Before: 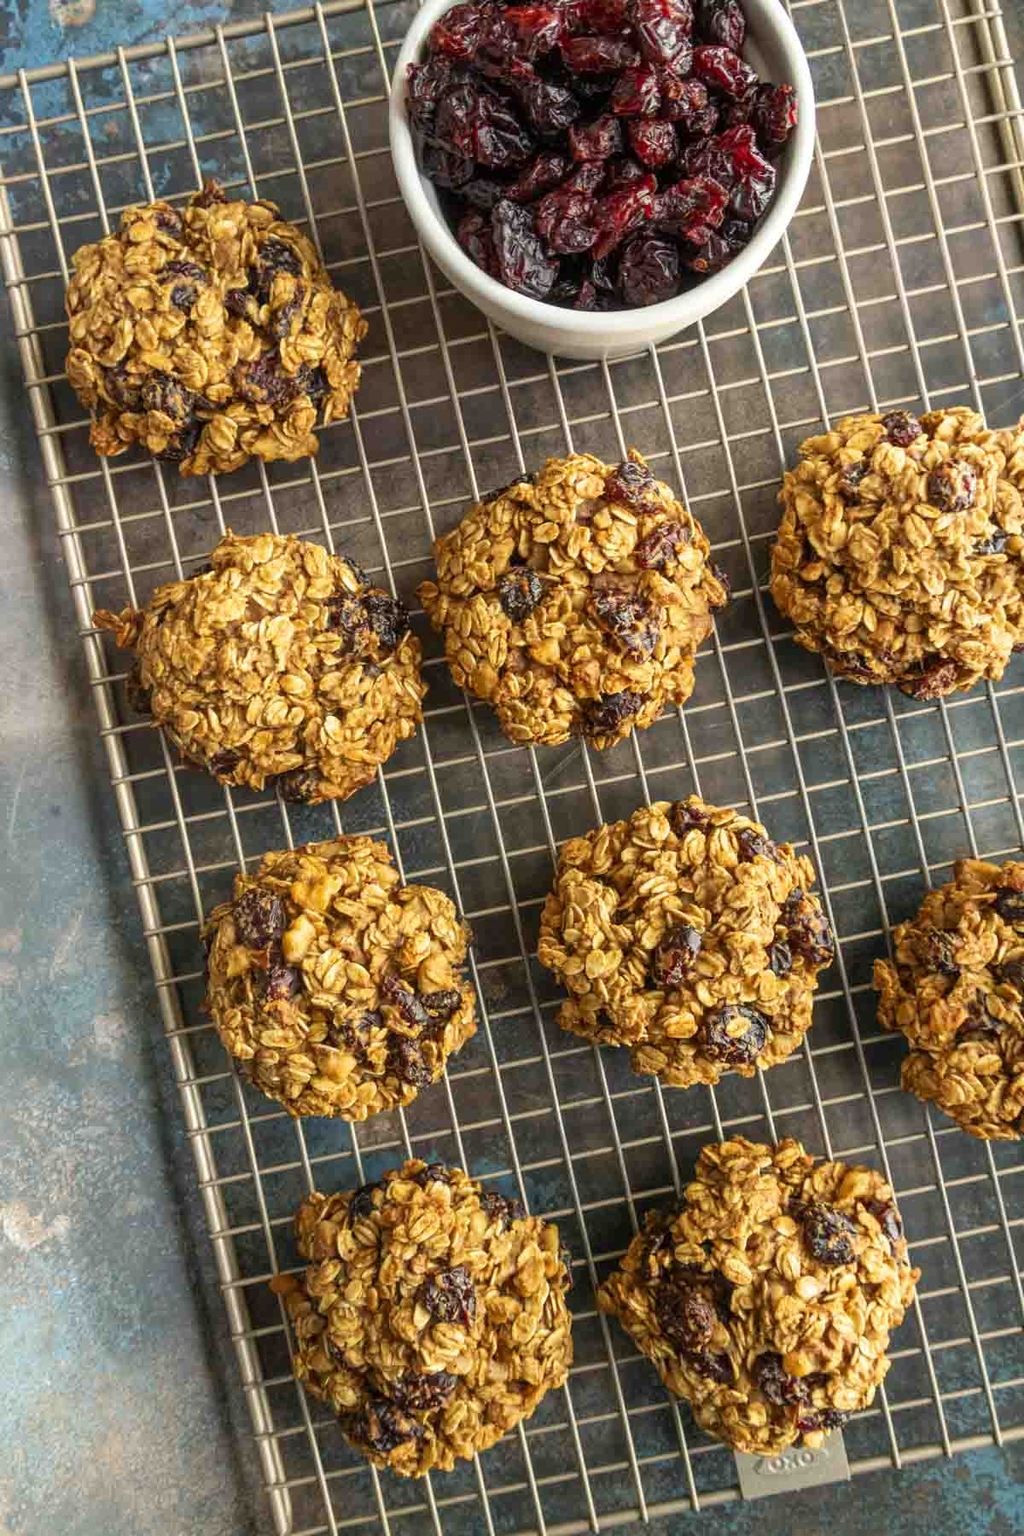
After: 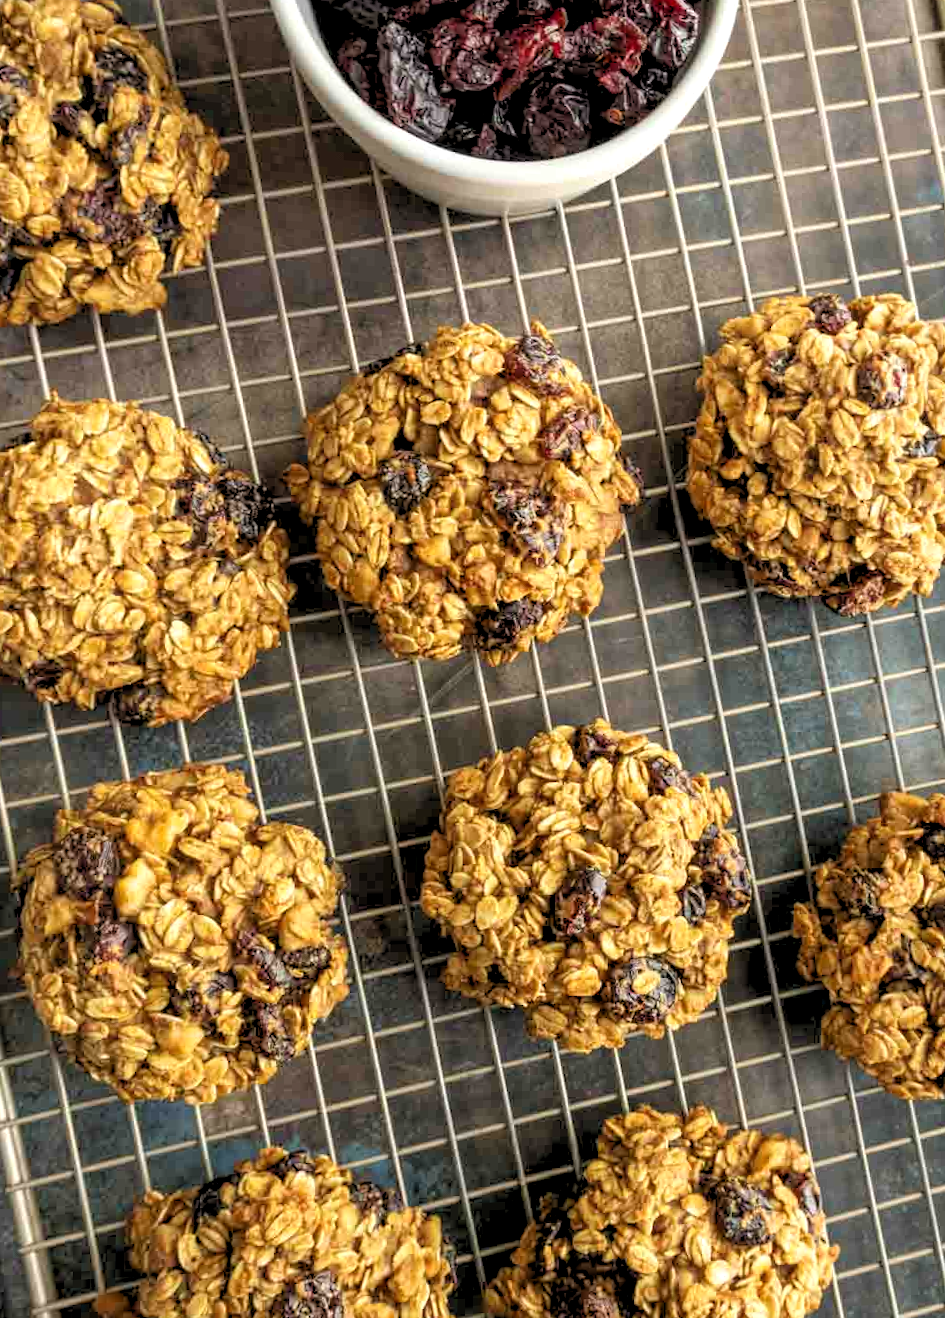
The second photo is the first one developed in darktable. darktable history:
rgb levels: levels [[0.013, 0.434, 0.89], [0, 0.5, 1], [0, 0.5, 1]]
crop and rotate: left 20.74%, top 7.912%, right 0.375%, bottom 13.378%
rotate and perspective: rotation 0.679°, lens shift (horizontal) 0.136, crop left 0.009, crop right 0.991, crop top 0.078, crop bottom 0.95
